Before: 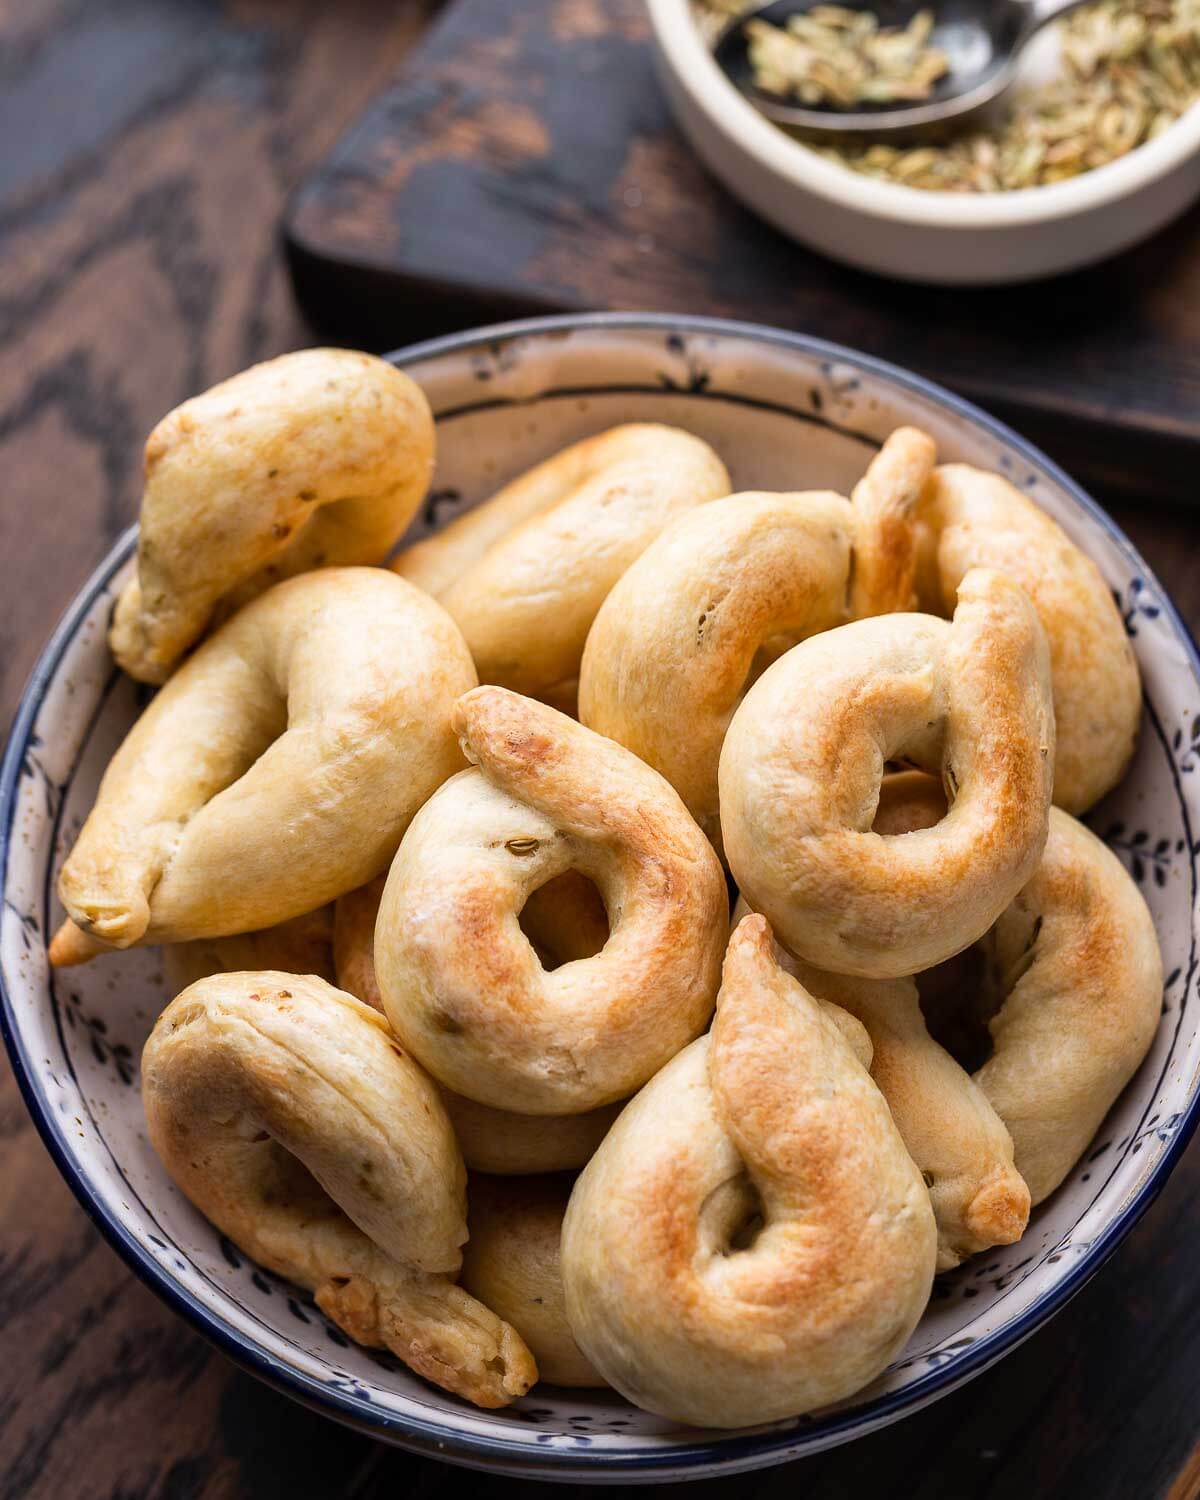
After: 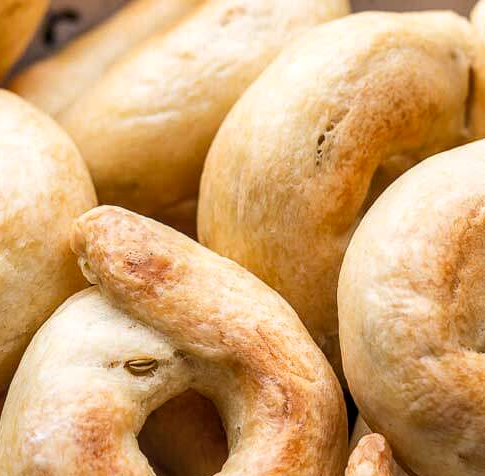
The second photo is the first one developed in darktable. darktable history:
local contrast: on, module defaults
crop: left 31.822%, top 32.039%, right 27.759%, bottom 36.166%
tone equalizer: on, module defaults
